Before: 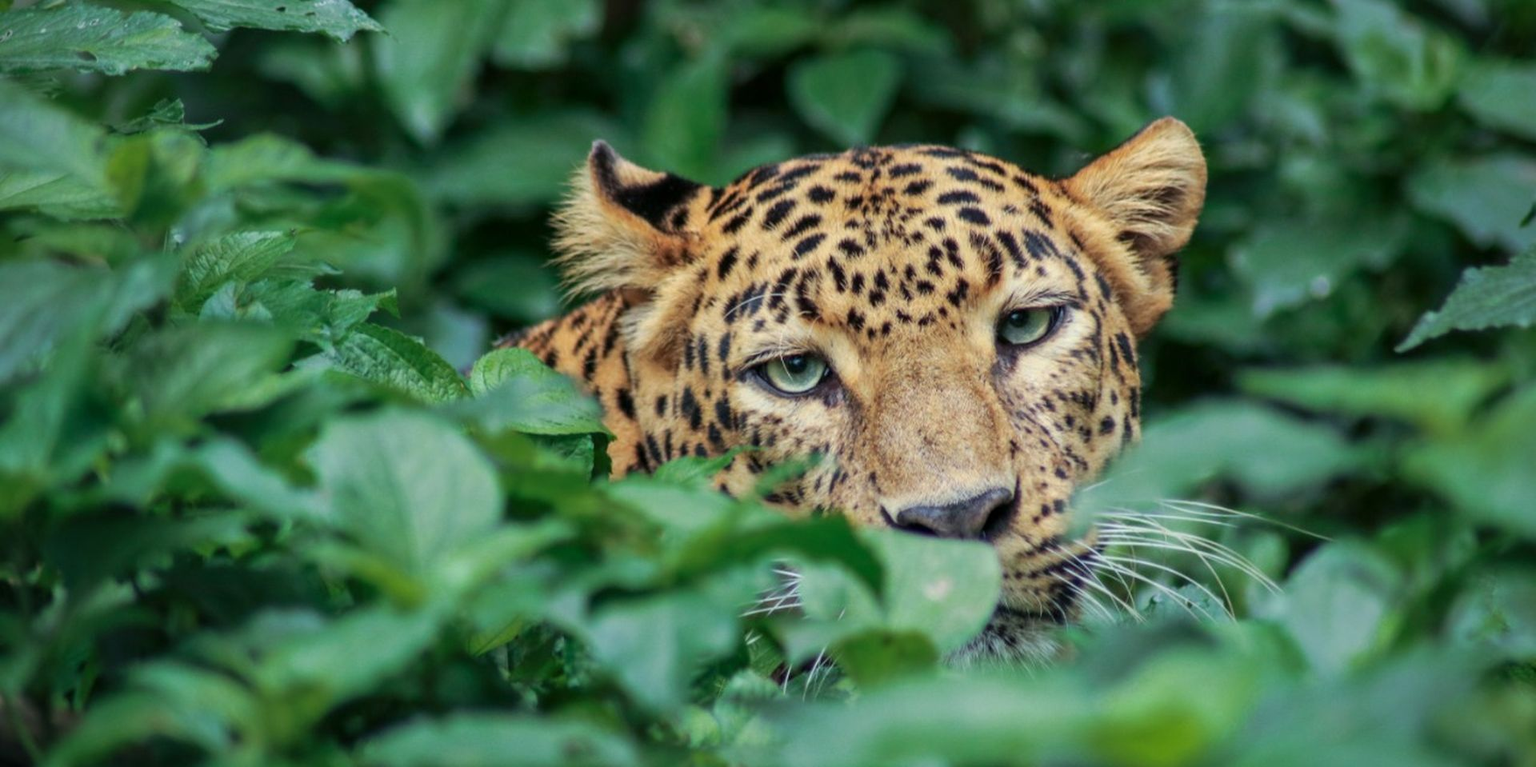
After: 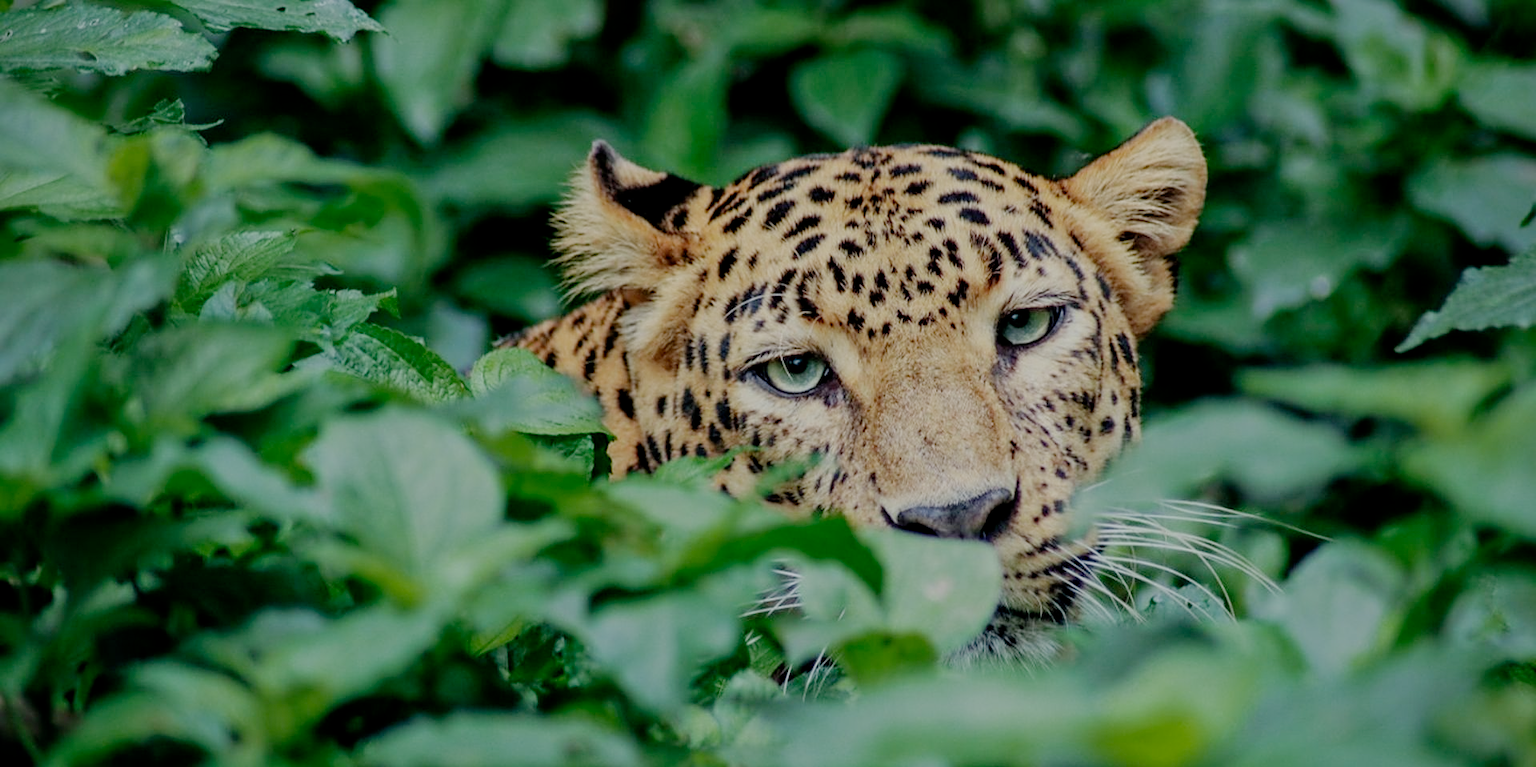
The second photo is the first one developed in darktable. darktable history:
filmic rgb: middle gray luminance 18%, black relative exposure -7.5 EV, white relative exposure 8.5 EV, threshold 6 EV, target black luminance 0%, hardness 2.23, latitude 18.37%, contrast 0.878, highlights saturation mix 5%, shadows ↔ highlights balance 10.15%, add noise in highlights 0, preserve chrominance no, color science v3 (2019), use custom middle-gray values true, iterations of high-quality reconstruction 0, contrast in highlights soft, enable highlight reconstruction true
sharpen: on, module defaults
